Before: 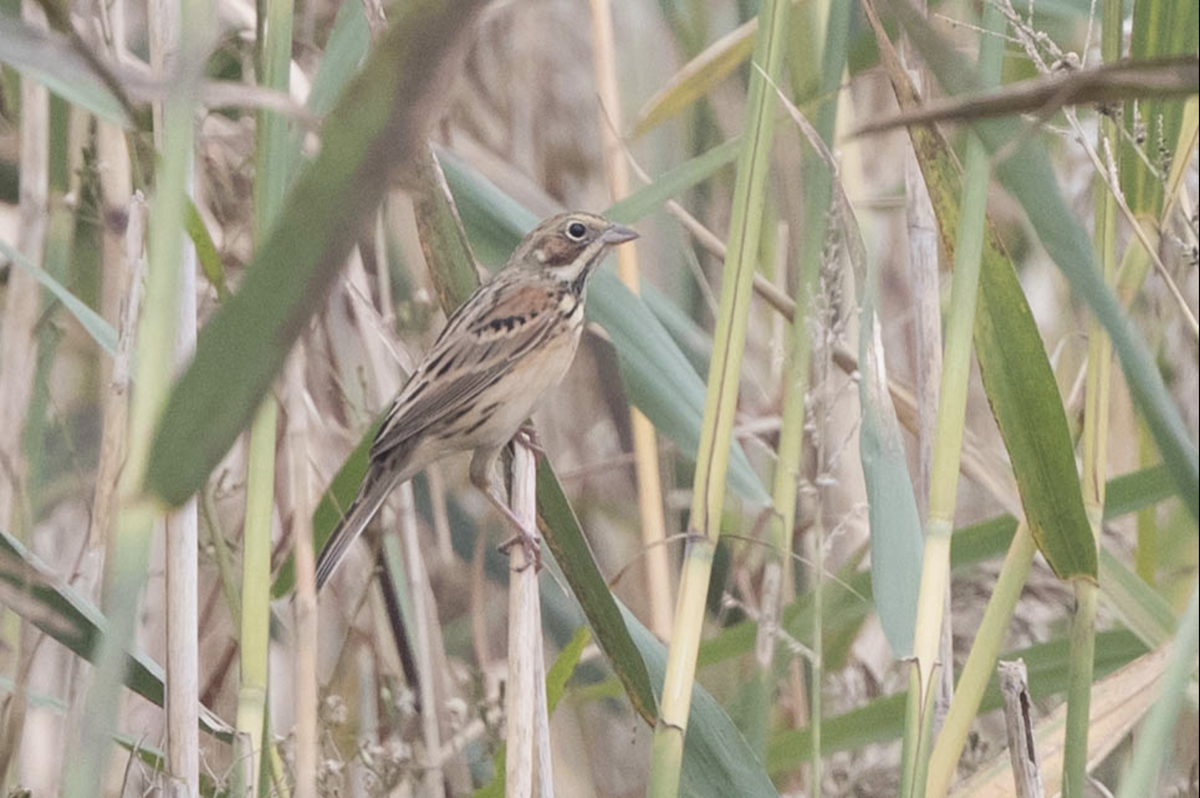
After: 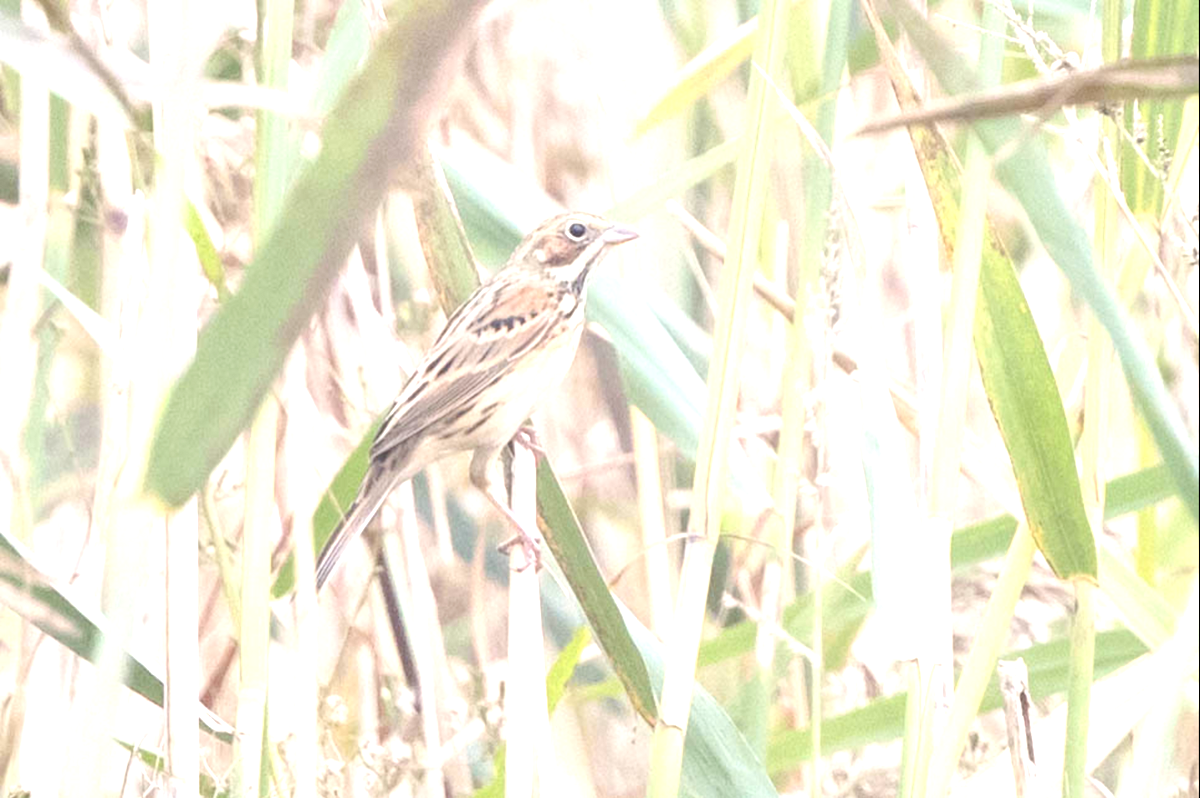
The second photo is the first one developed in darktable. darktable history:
levels: black 3.83%, white 90.64%, levels [0.044, 0.416, 0.908]
rgb levels: preserve colors max RGB
exposure: black level correction 0, exposure 1.2 EV, compensate highlight preservation false
